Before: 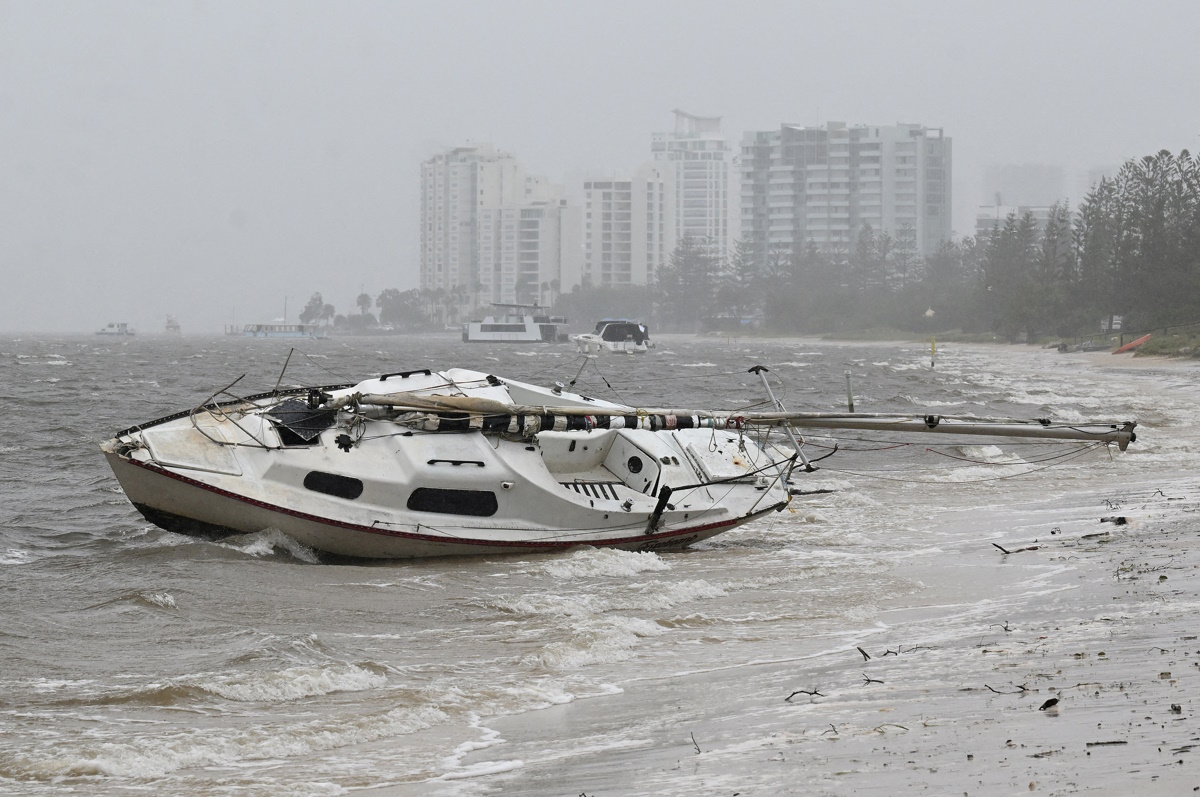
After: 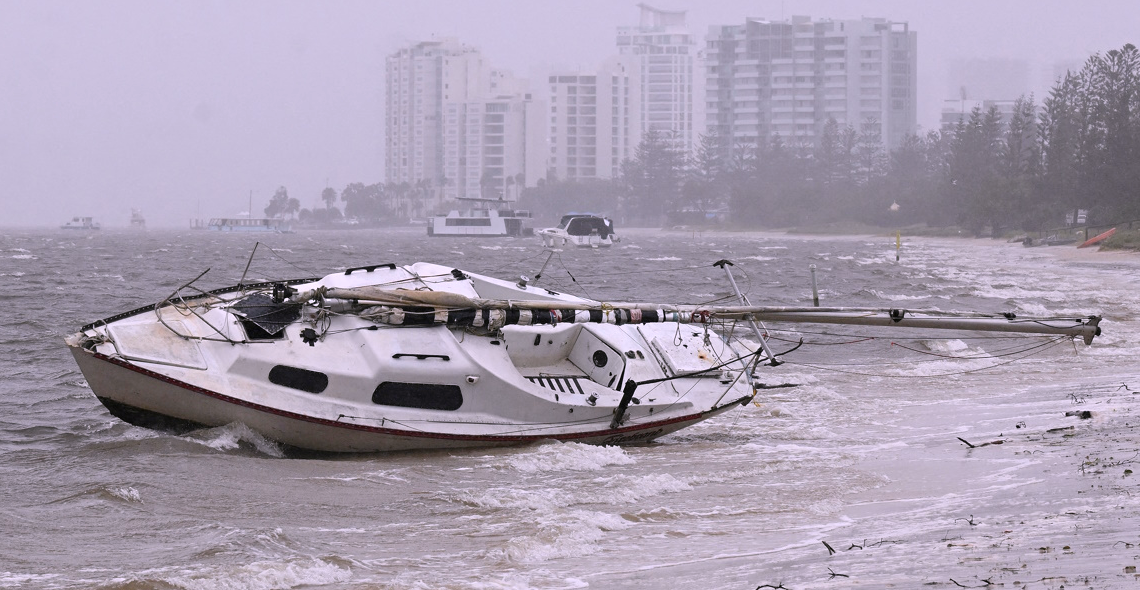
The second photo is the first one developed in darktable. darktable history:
white balance: red 1.066, blue 1.119
crop and rotate: left 2.991%, top 13.302%, right 1.981%, bottom 12.636%
